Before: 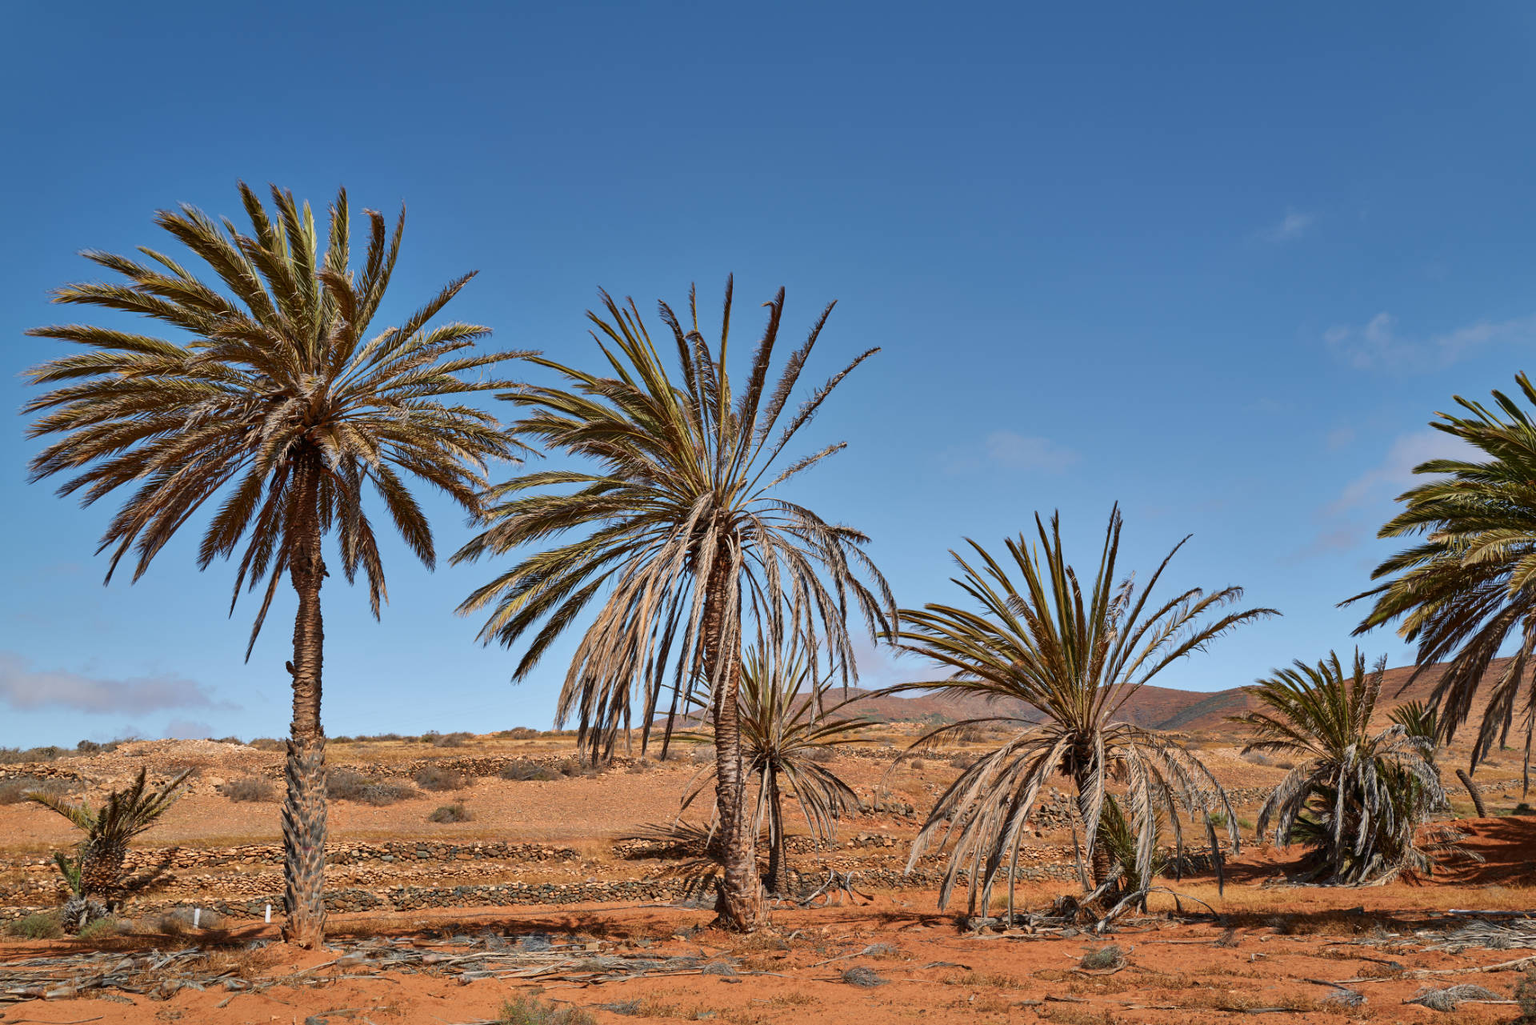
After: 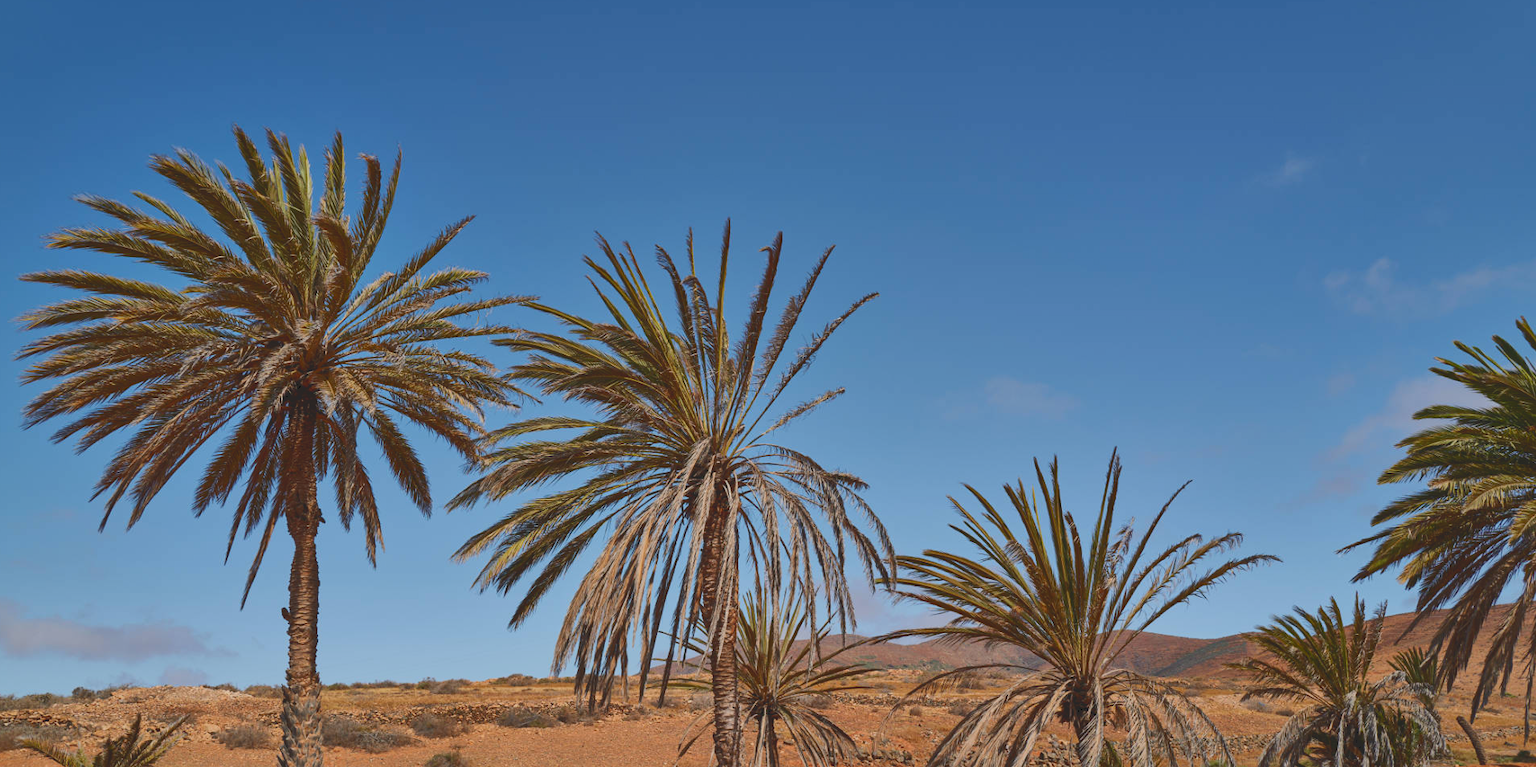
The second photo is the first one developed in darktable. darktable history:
crop: left 0.41%, top 5.527%, bottom 19.851%
tone curve: curves: ch0 [(0, 0) (0.003, 0.149) (0.011, 0.152) (0.025, 0.154) (0.044, 0.164) (0.069, 0.179) (0.1, 0.194) (0.136, 0.211) (0.177, 0.232) (0.224, 0.258) (0.277, 0.289) (0.335, 0.326) (0.399, 0.371) (0.468, 0.438) (0.543, 0.504) (0.623, 0.569) (0.709, 0.642) (0.801, 0.716) (0.898, 0.775) (1, 1)], color space Lab, independent channels, preserve colors none
